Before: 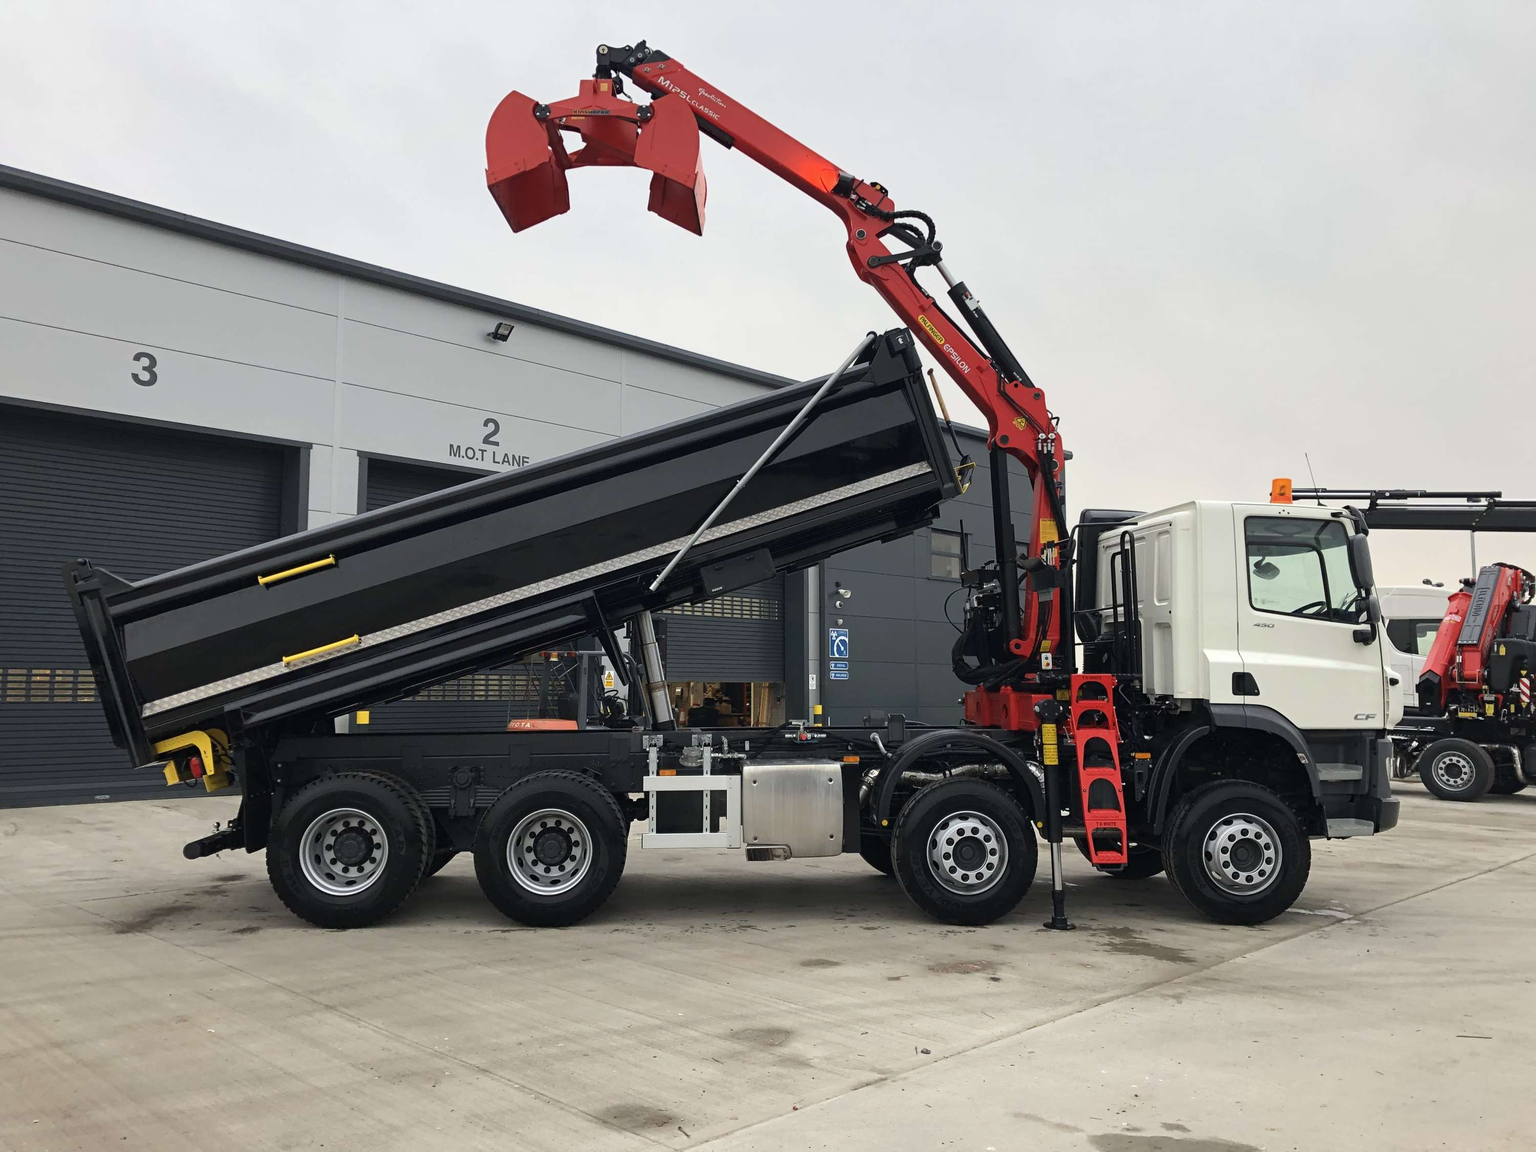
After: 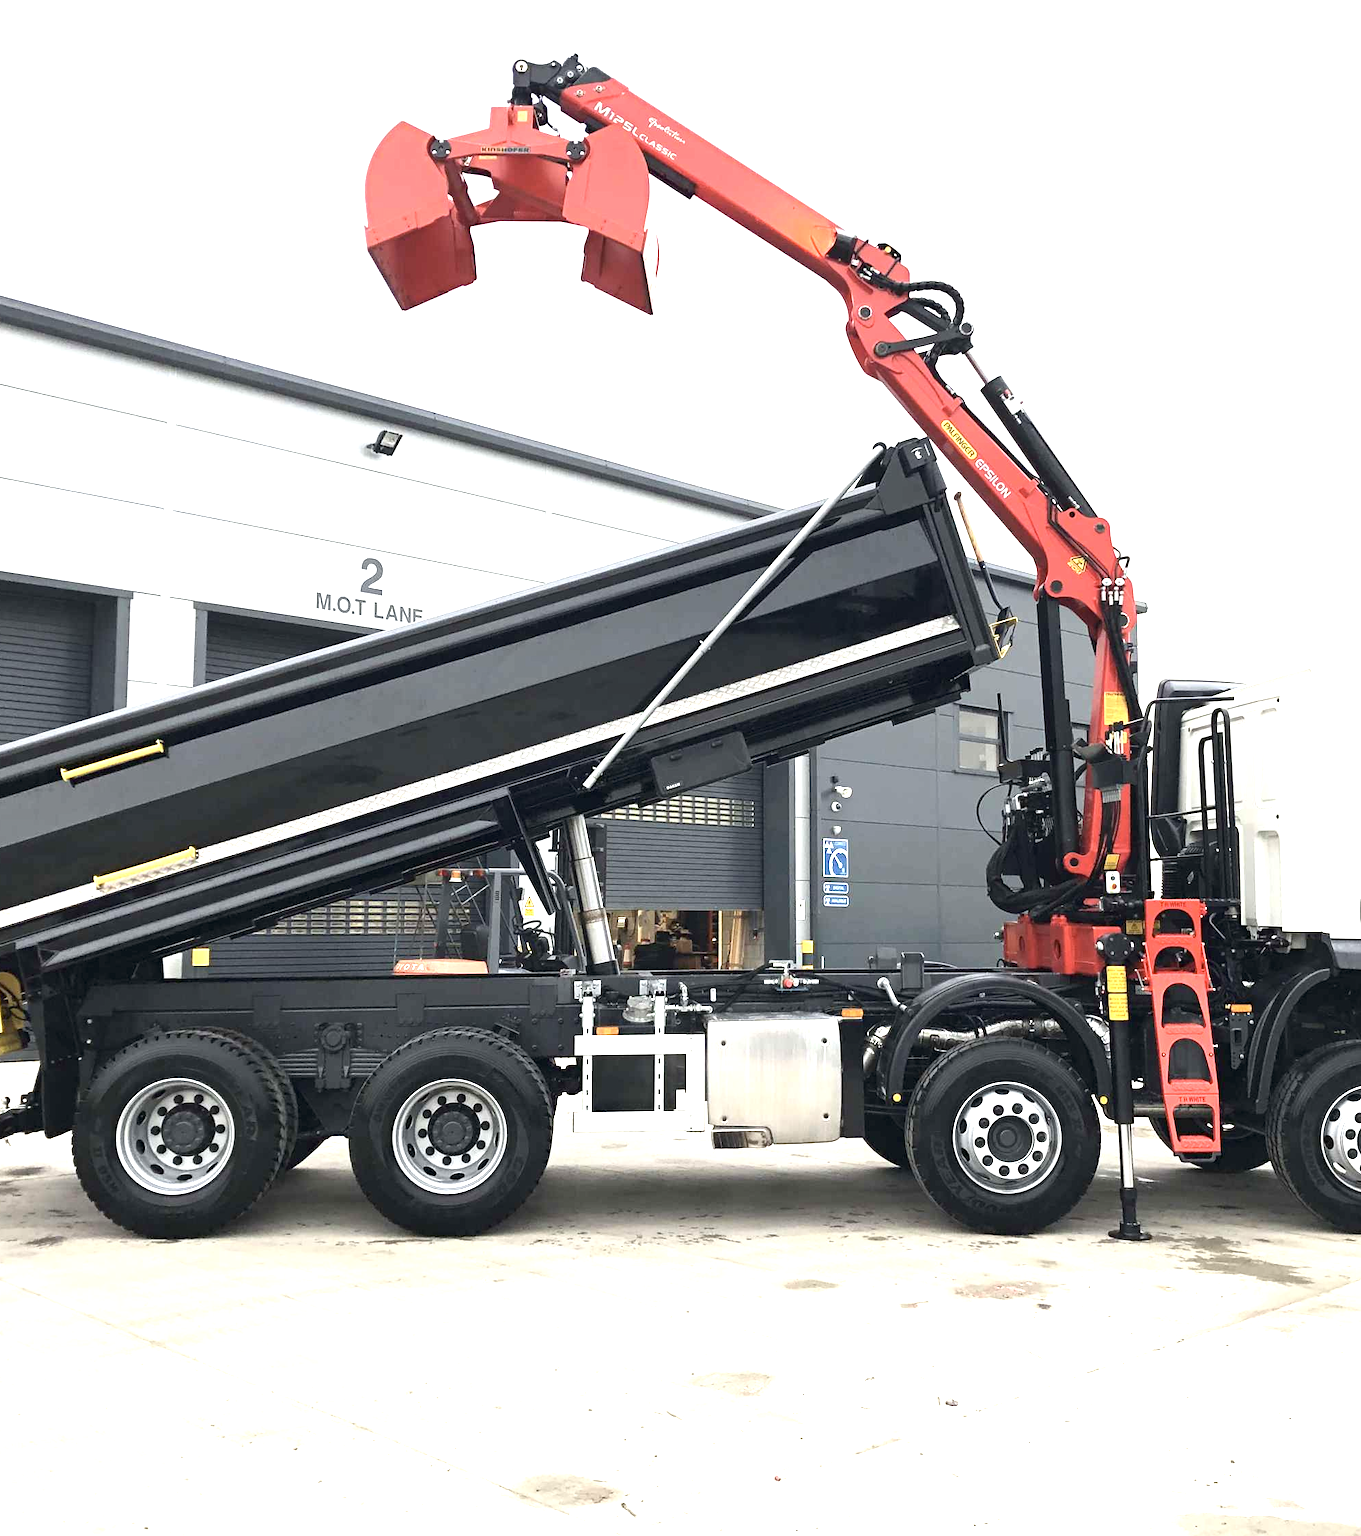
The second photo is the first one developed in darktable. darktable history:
crop and rotate: left 13.873%, right 19.674%
exposure: black level correction 0.001, exposure 1.807 EV, compensate highlight preservation false
contrast brightness saturation: contrast 0.11, saturation -0.172
